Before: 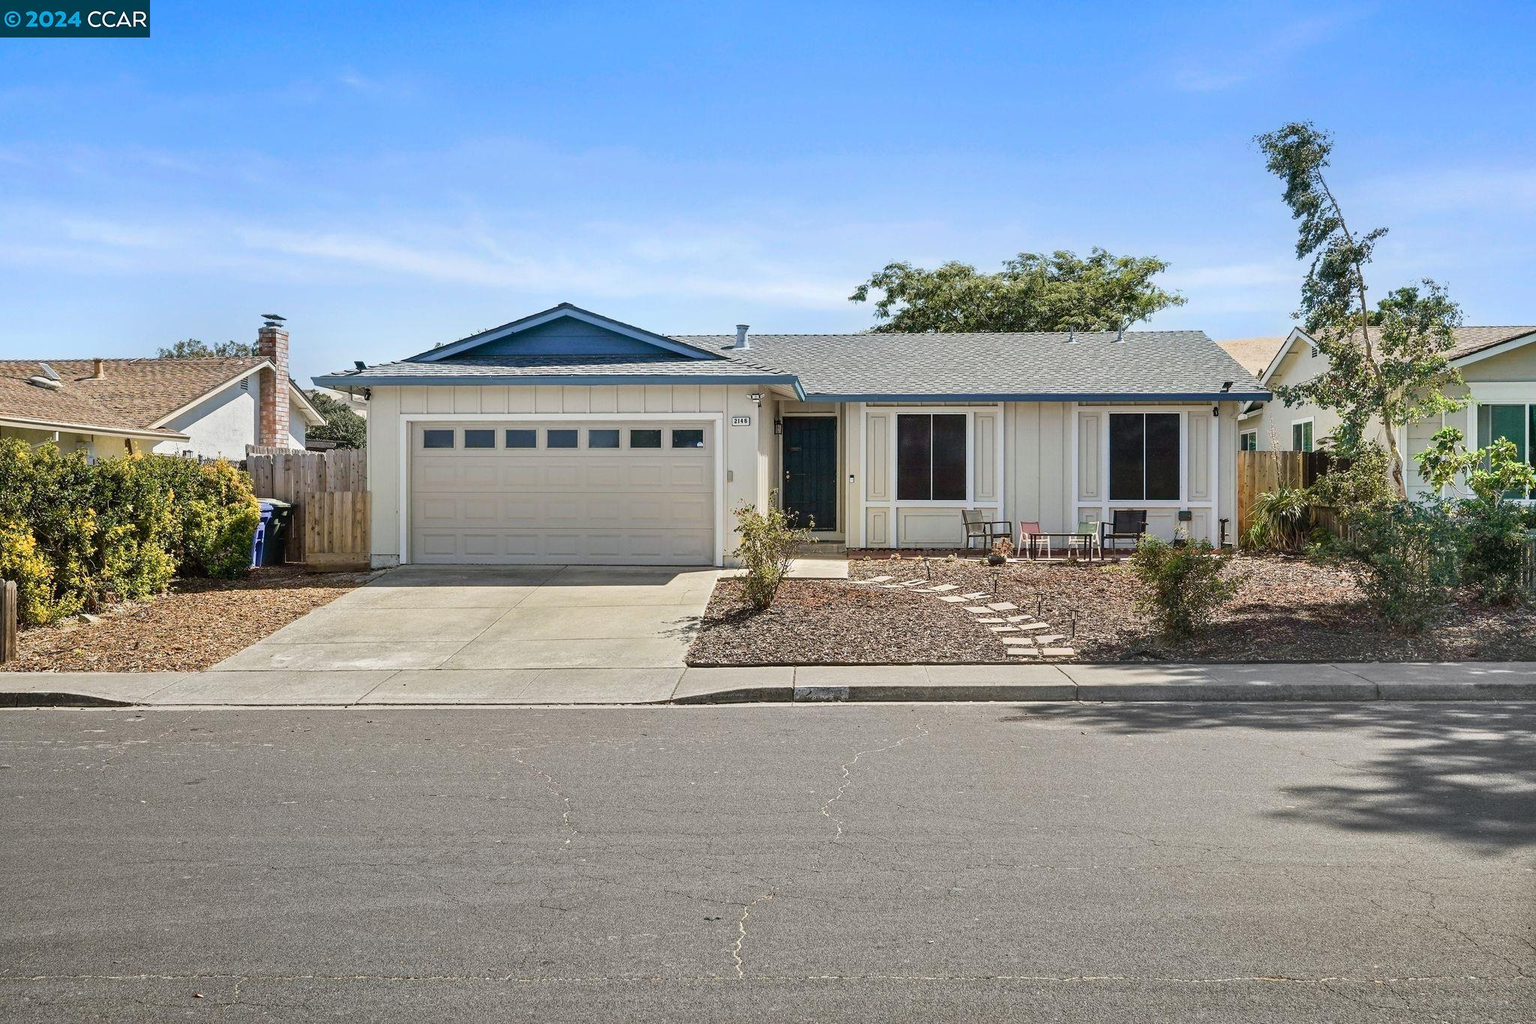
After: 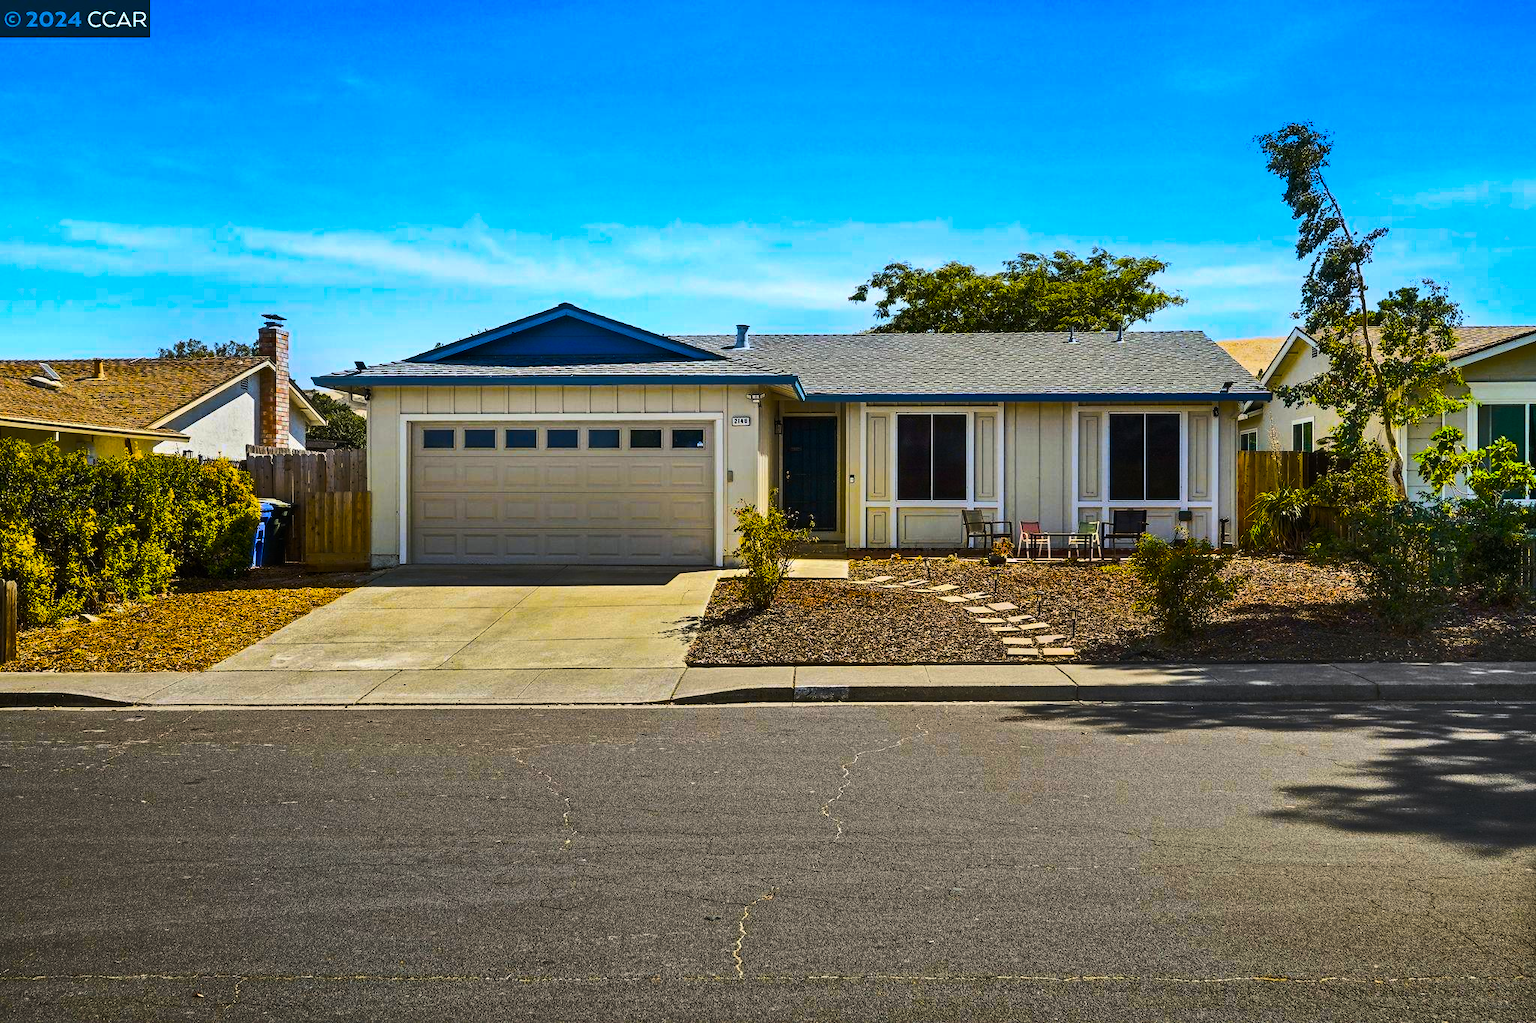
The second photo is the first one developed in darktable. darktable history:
contrast brightness saturation: contrast 0.04, saturation 0.16
color zones: curves: ch0 [(0, 0.613) (0.01, 0.613) (0.245, 0.448) (0.498, 0.529) (0.642, 0.665) (0.879, 0.777) (0.99, 0.613)]; ch1 [(0, 0) (0.143, 0) (0.286, 0) (0.429, 0) (0.571, 0) (0.714, 0) (0.857, 0)], mix -93.41%
color contrast: green-magenta contrast 0.85, blue-yellow contrast 1.25, unbound 0
color balance rgb: linear chroma grading › global chroma 40.15%, perceptual saturation grading › global saturation 60.58%, perceptual saturation grading › highlights 20.44%, perceptual saturation grading › shadows -50.36%, perceptual brilliance grading › highlights 2.19%, perceptual brilliance grading › mid-tones -50.36%, perceptual brilliance grading › shadows -50.36%
